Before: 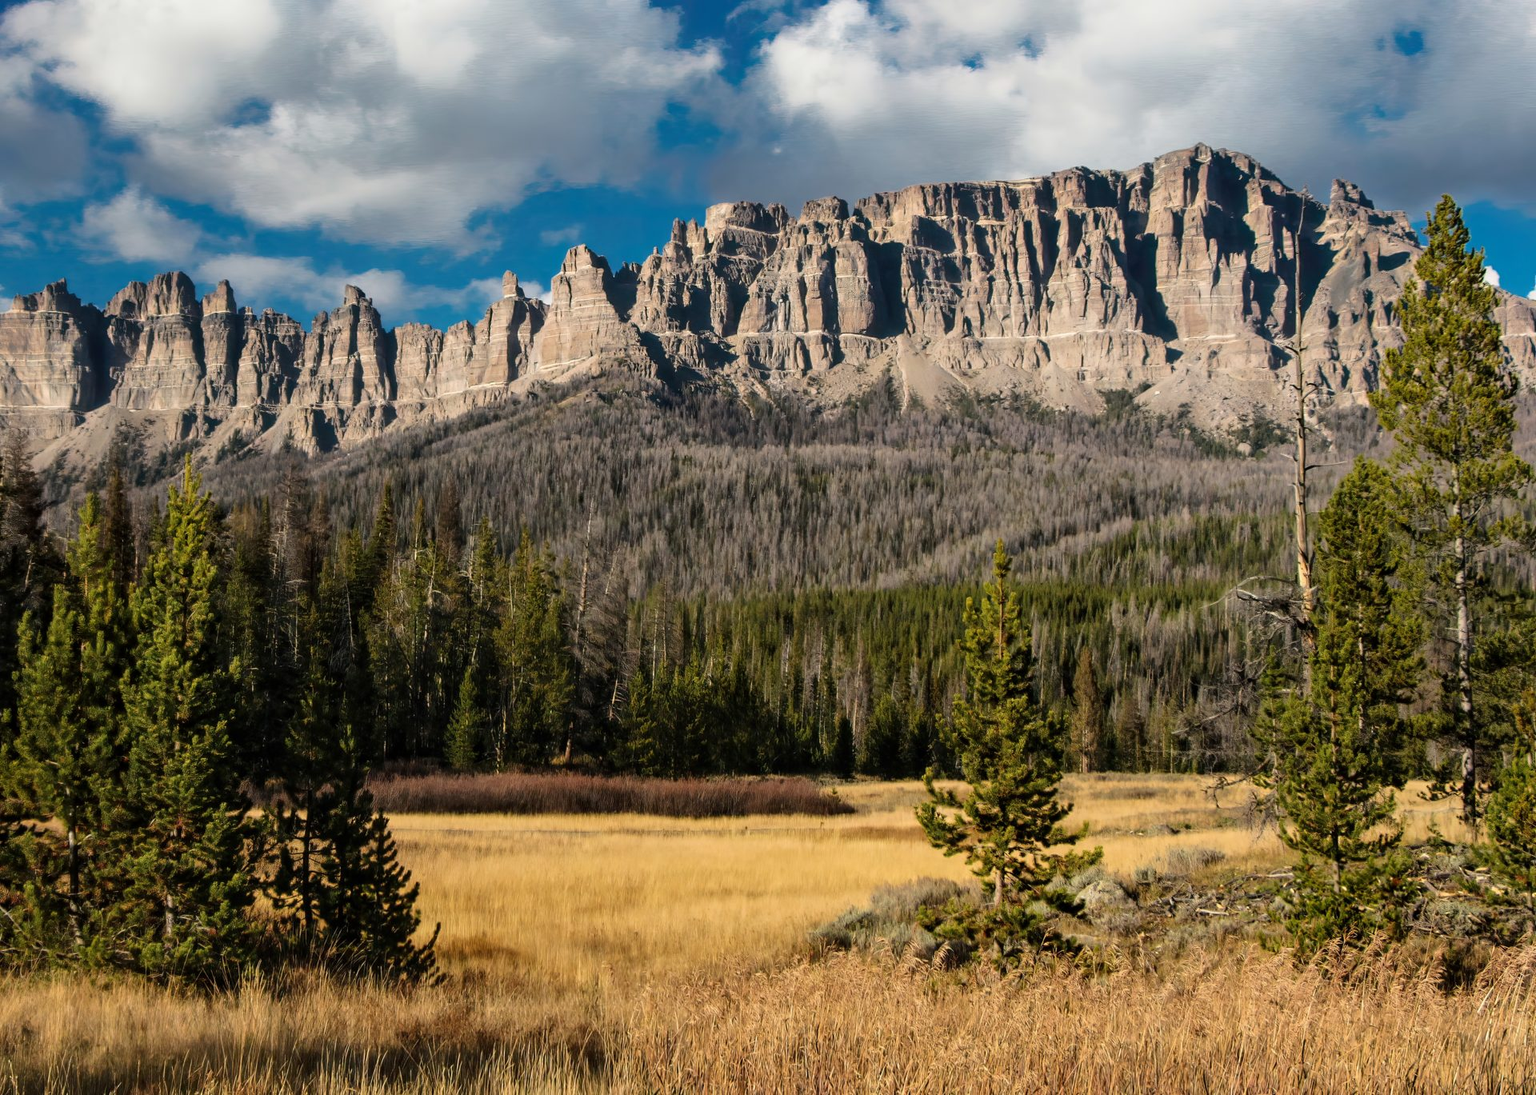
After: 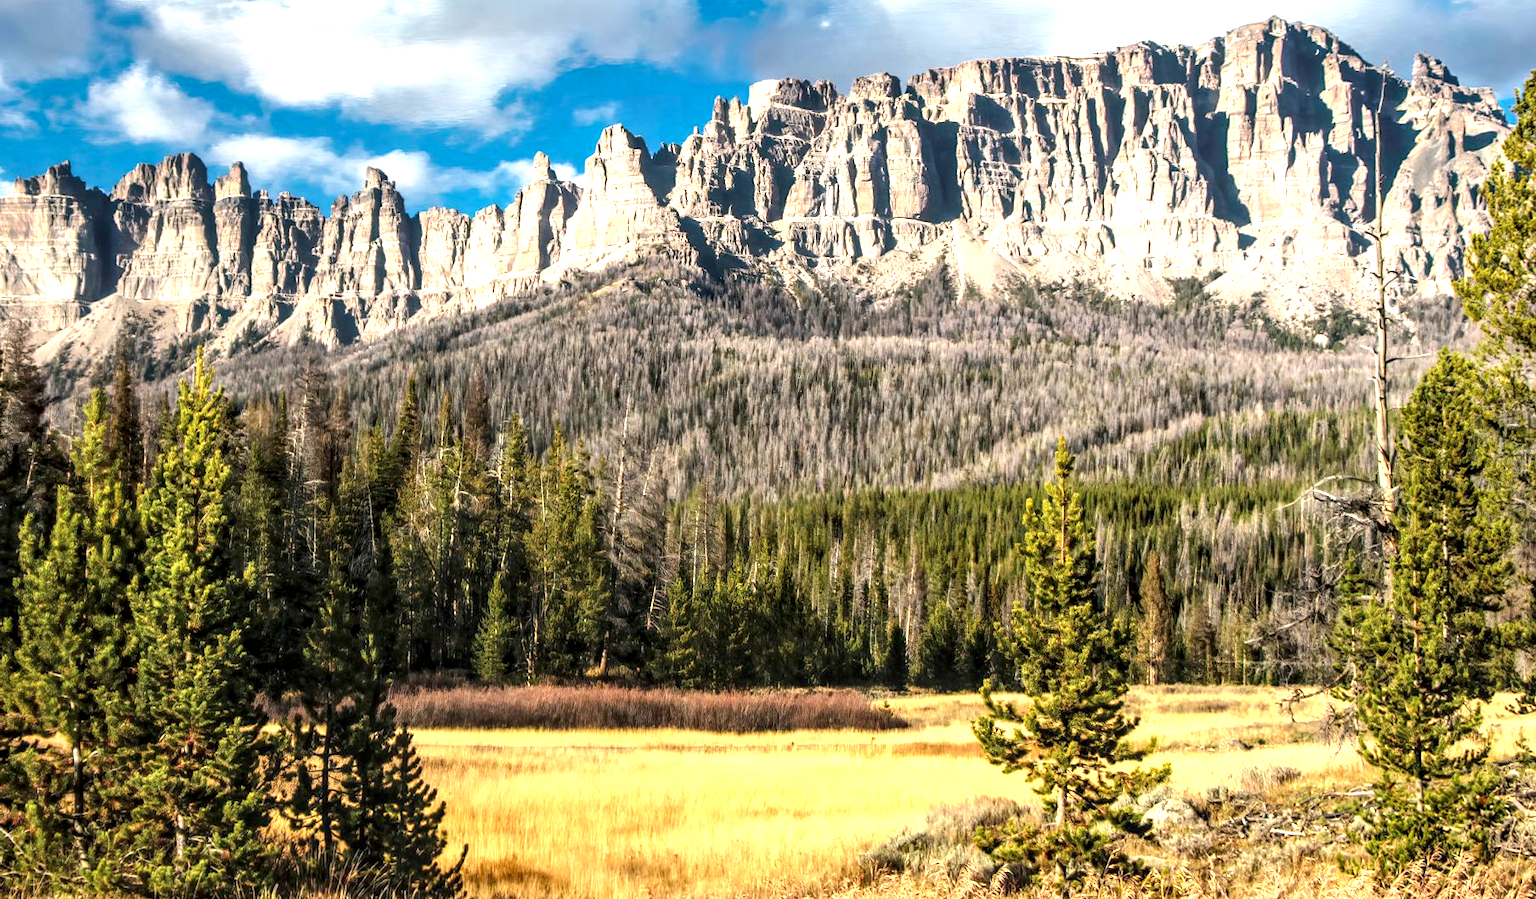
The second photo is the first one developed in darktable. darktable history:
exposure: black level correction 0, exposure 1.389 EV, compensate highlight preservation false
crop and rotate: angle 0.038°, top 11.702%, right 5.718%, bottom 10.825%
local contrast: highlights 32%, detail 135%
